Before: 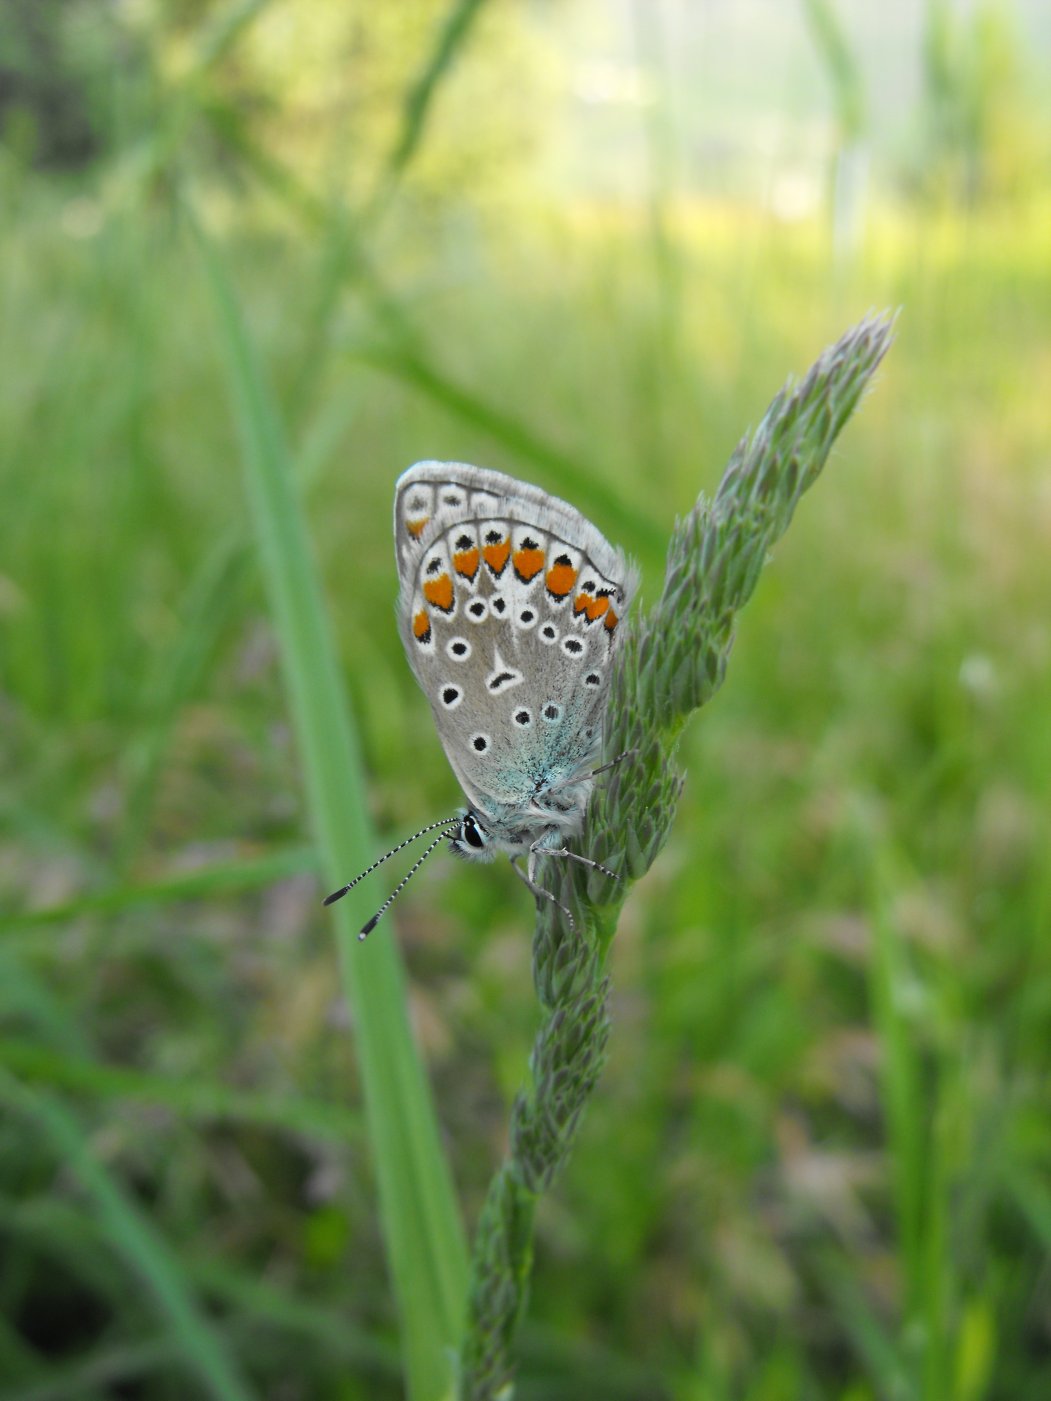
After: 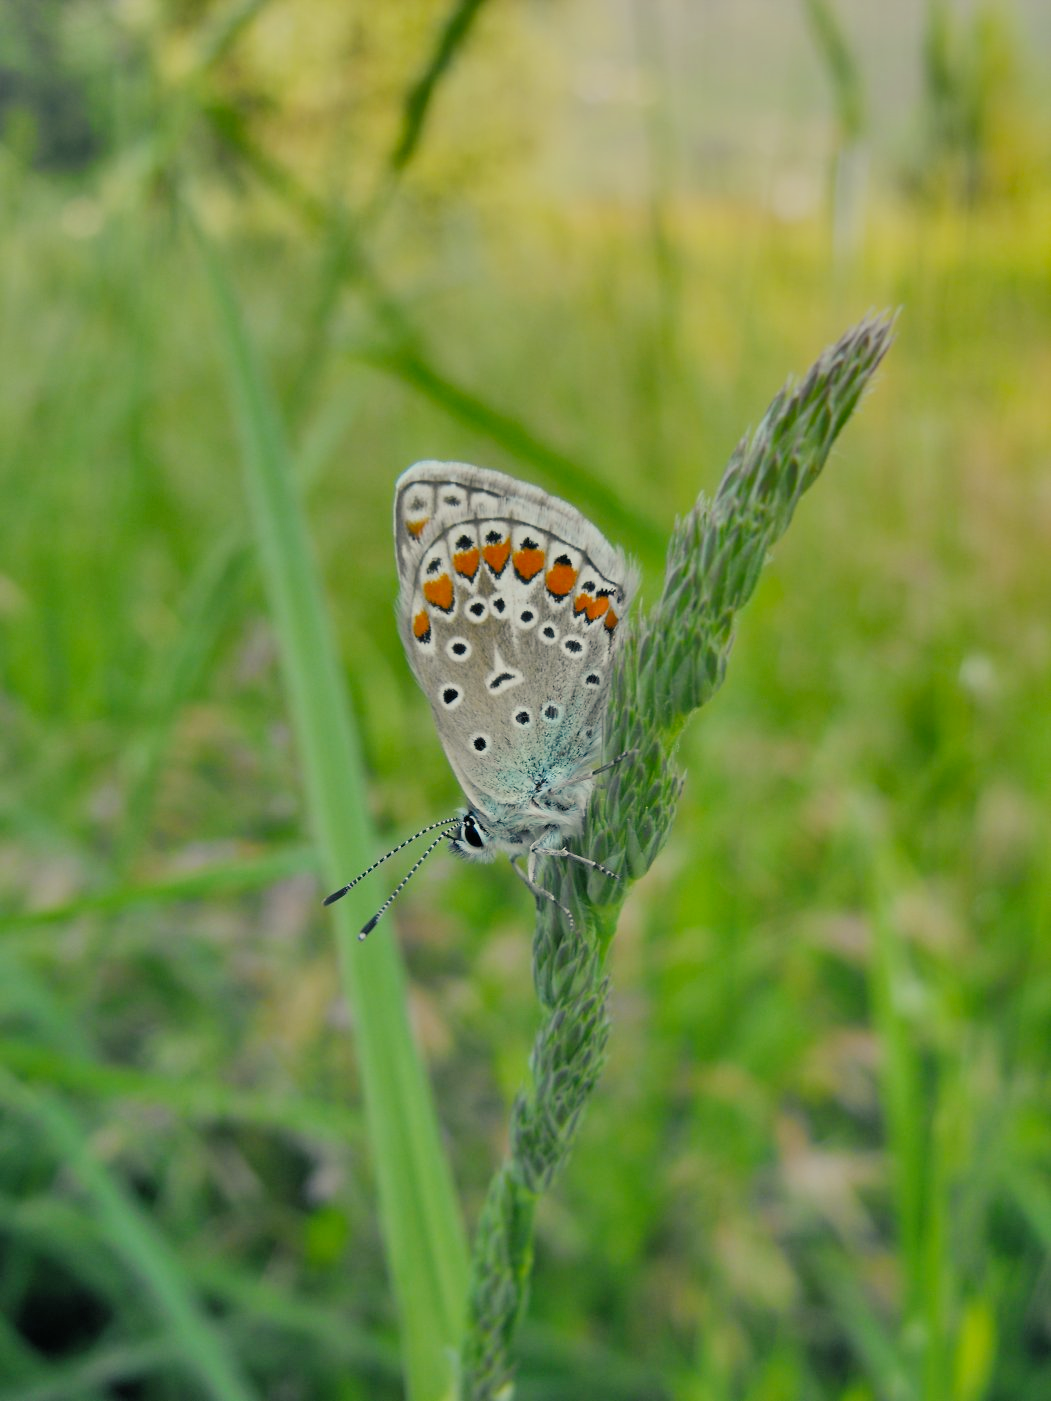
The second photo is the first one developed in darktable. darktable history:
color correction: highlights a* -6.69, highlights b* 0.49
shadows and highlights: white point adjustment -3.64, highlights -63.34, highlights color adjustment 42%, soften with gaussian
exposure: exposure 0.781 EV, compensate highlight preservation false
filmic rgb: black relative exposure -7.65 EV, white relative exposure 4.56 EV, hardness 3.61
color balance rgb: shadows lift › chroma 5.41%, shadows lift › hue 240°, highlights gain › chroma 3.74%, highlights gain › hue 60°, saturation formula JzAzBz (2021)
